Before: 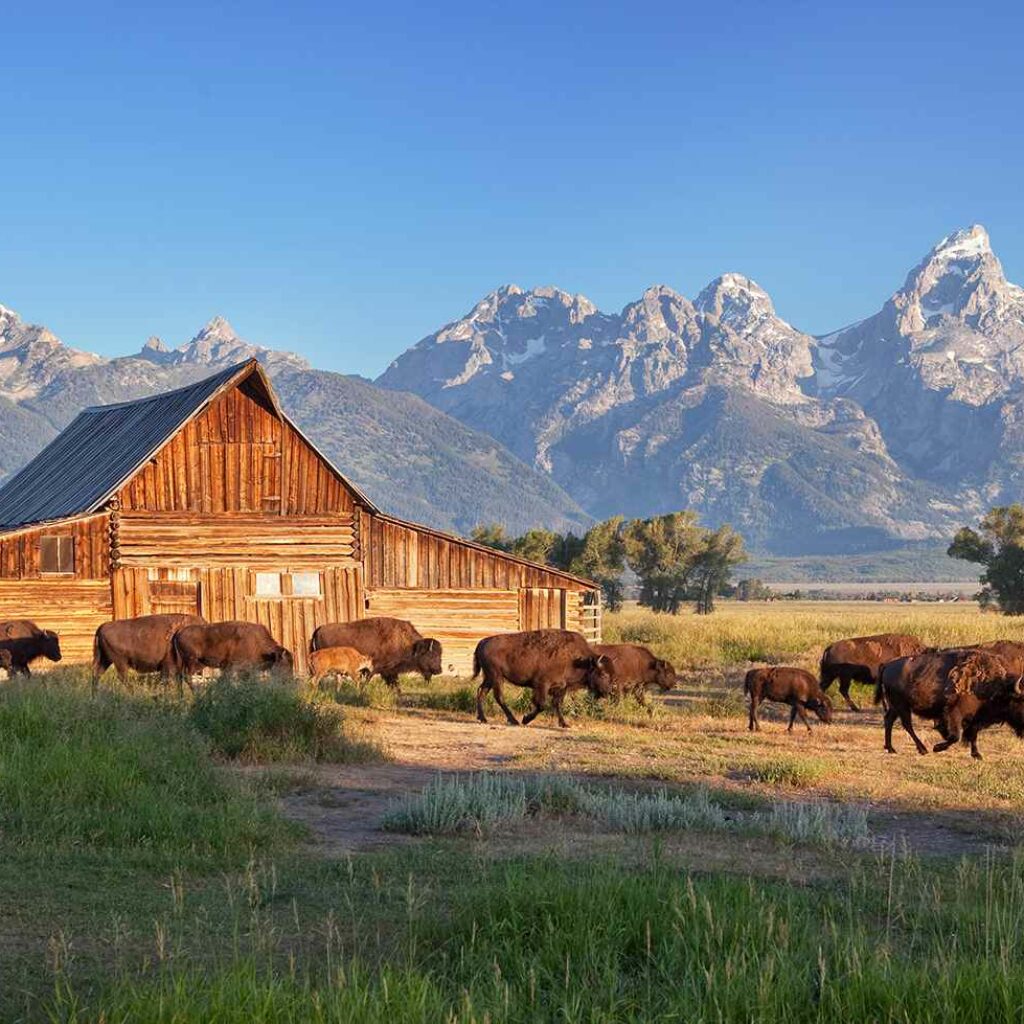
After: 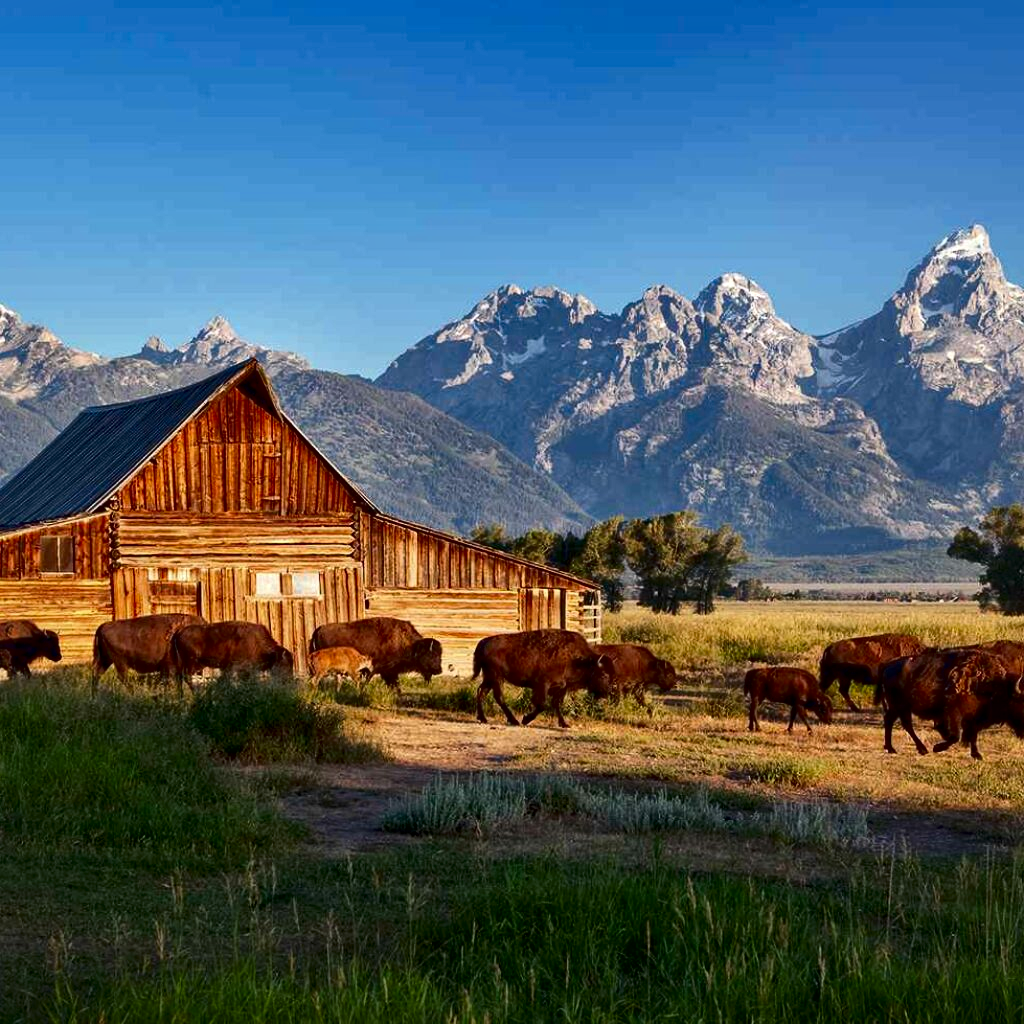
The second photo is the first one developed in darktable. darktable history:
local contrast: mode bilateral grid, contrast 20, coarseness 100, detail 150%, midtone range 0.2
contrast brightness saturation: contrast 0.1, brightness -0.26, saturation 0.14
